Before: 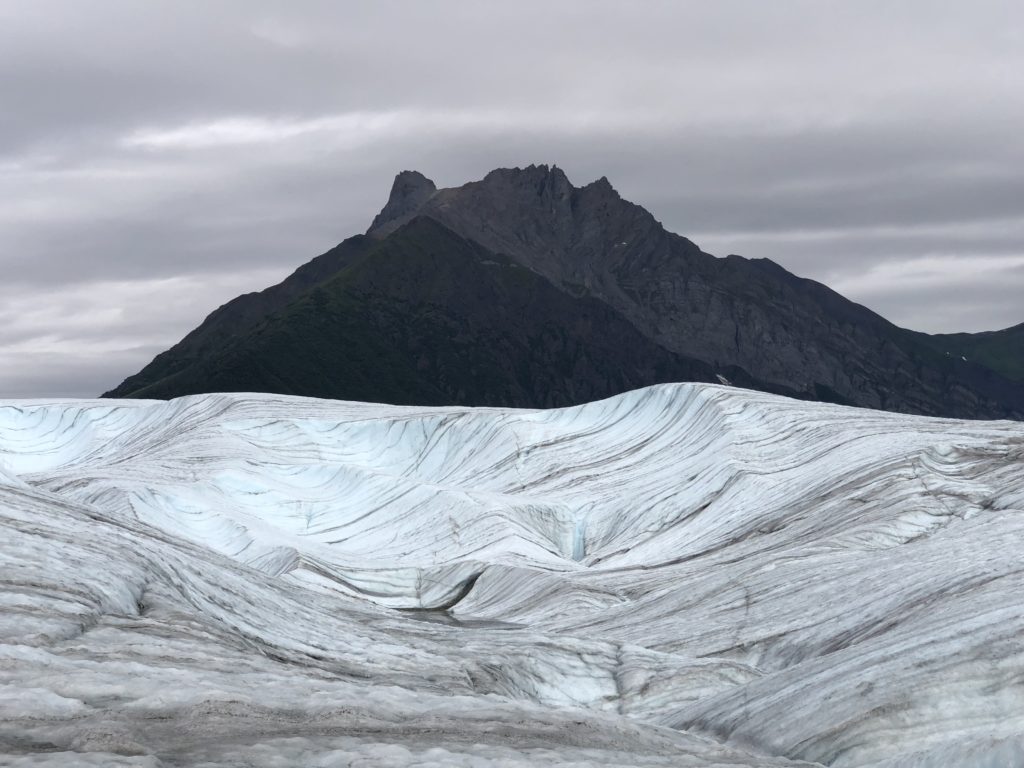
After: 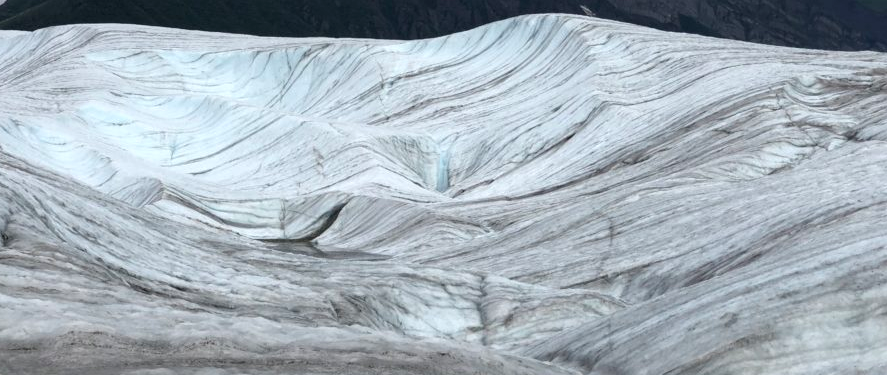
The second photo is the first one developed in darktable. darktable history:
local contrast: highlights 100%, shadows 100%, detail 120%, midtone range 0.2
crop and rotate: left 13.306%, top 48.129%, bottom 2.928%
